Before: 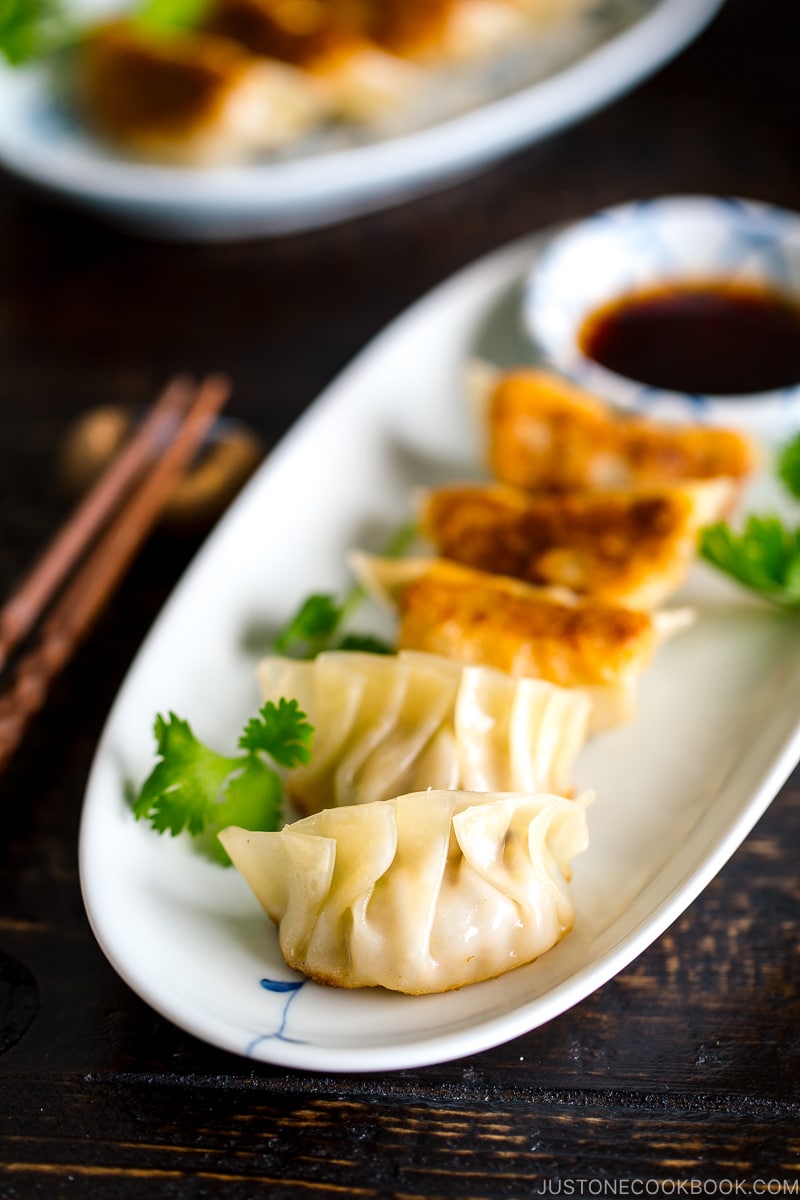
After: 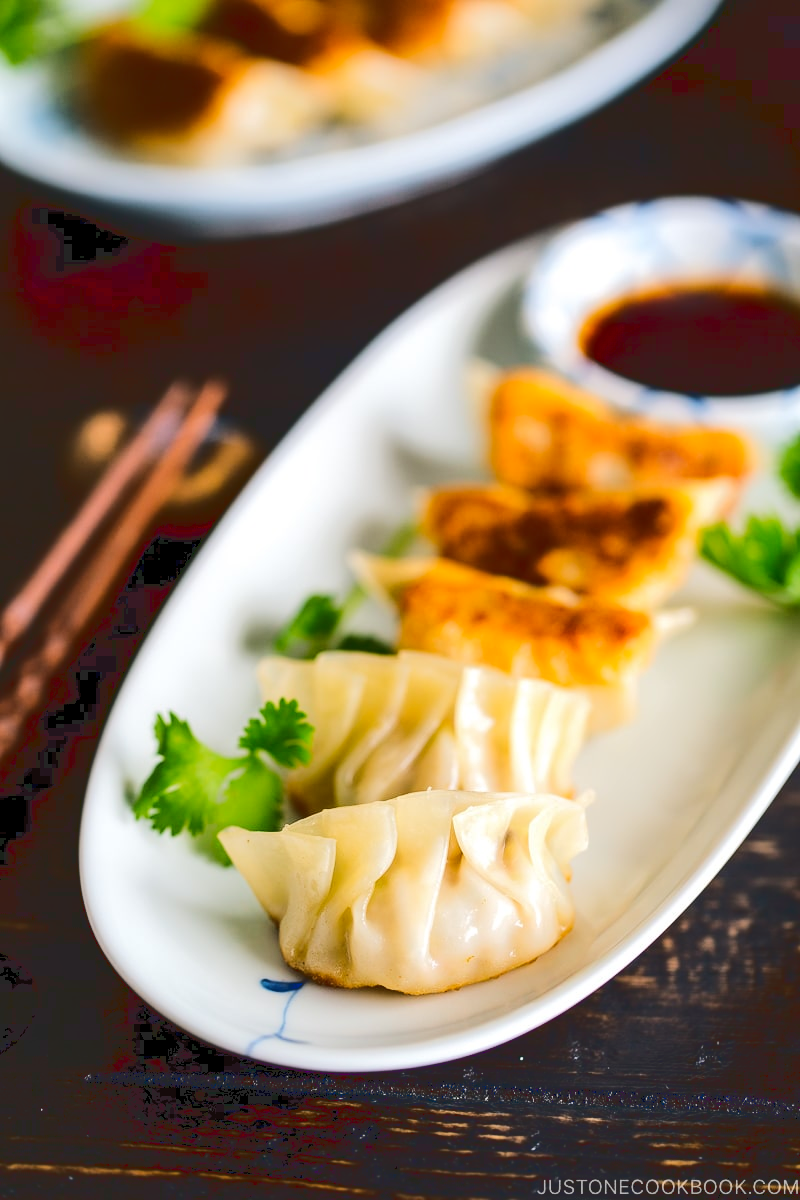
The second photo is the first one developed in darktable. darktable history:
shadows and highlights: shadows 20.22, highlights -20.12, soften with gaussian
tone curve: curves: ch0 [(0, 0) (0.003, 0.14) (0.011, 0.141) (0.025, 0.141) (0.044, 0.142) (0.069, 0.146) (0.1, 0.151) (0.136, 0.16) (0.177, 0.182) (0.224, 0.214) (0.277, 0.272) (0.335, 0.35) (0.399, 0.453) (0.468, 0.548) (0.543, 0.634) (0.623, 0.715) (0.709, 0.778) (0.801, 0.848) (0.898, 0.902) (1, 1)], color space Lab, linked channels, preserve colors none
